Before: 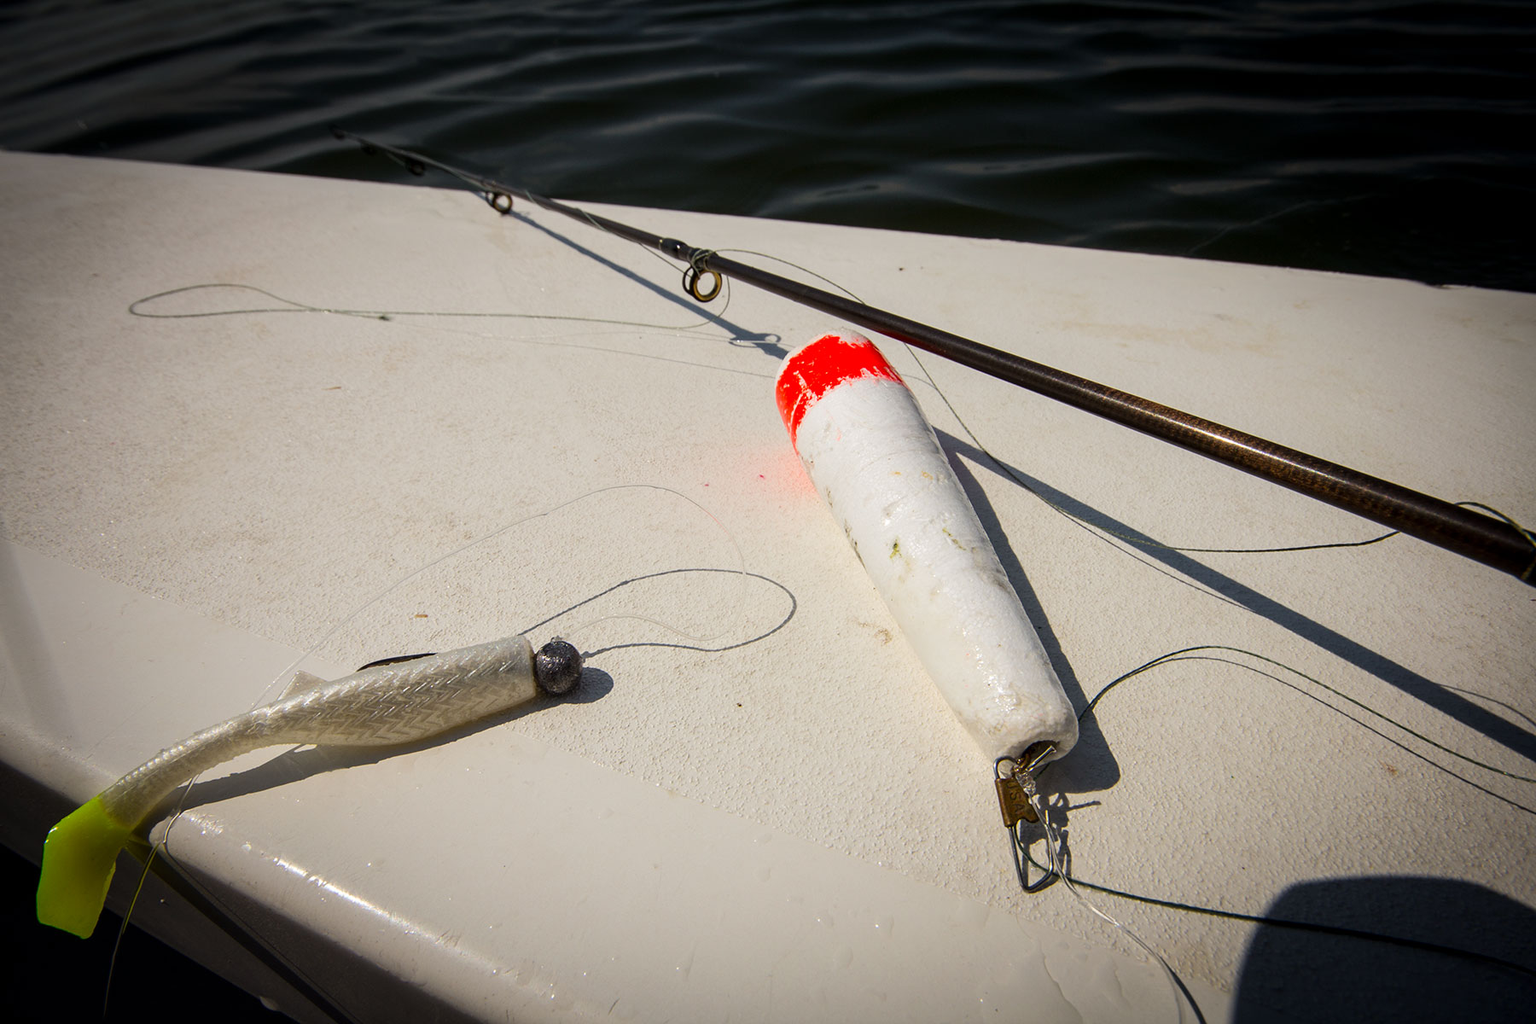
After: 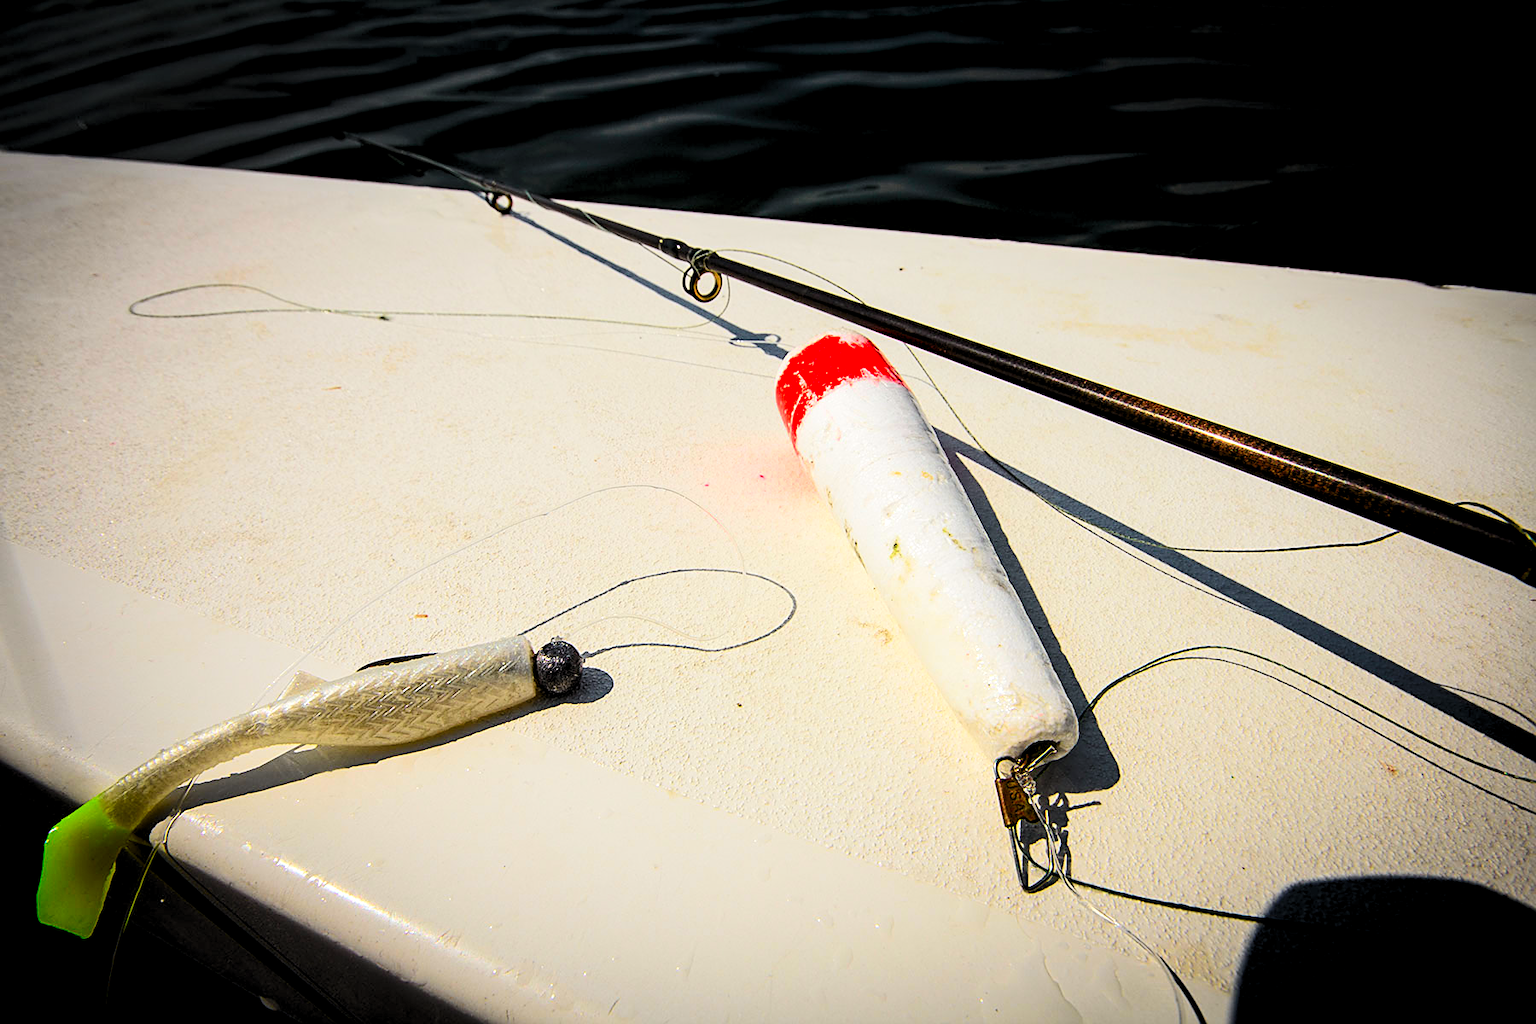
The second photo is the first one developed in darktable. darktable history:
tone curve: curves: ch0 [(0, 0.023) (0.103, 0.087) (0.277, 0.28) (0.438, 0.547) (0.546, 0.678) (0.735, 0.843) (0.994, 1)]; ch1 [(0, 0) (0.371, 0.261) (0.465, 0.42) (0.488, 0.477) (0.512, 0.513) (0.542, 0.581) (0.574, 0.647) (0.636, 0.747) (1, 1)]; ch2 [(0, 0) (0.369, 0.388) (0.449, 0.431) (0.478, 0.471) (0.516, 0.517) (0.575, 0.642) (0.649, 0.726) (1, 1)], color space Lab, independent channels, preserve colors none
sharpen: on, module defaults
levels: levels [0.073, 0.497, 0.972]
